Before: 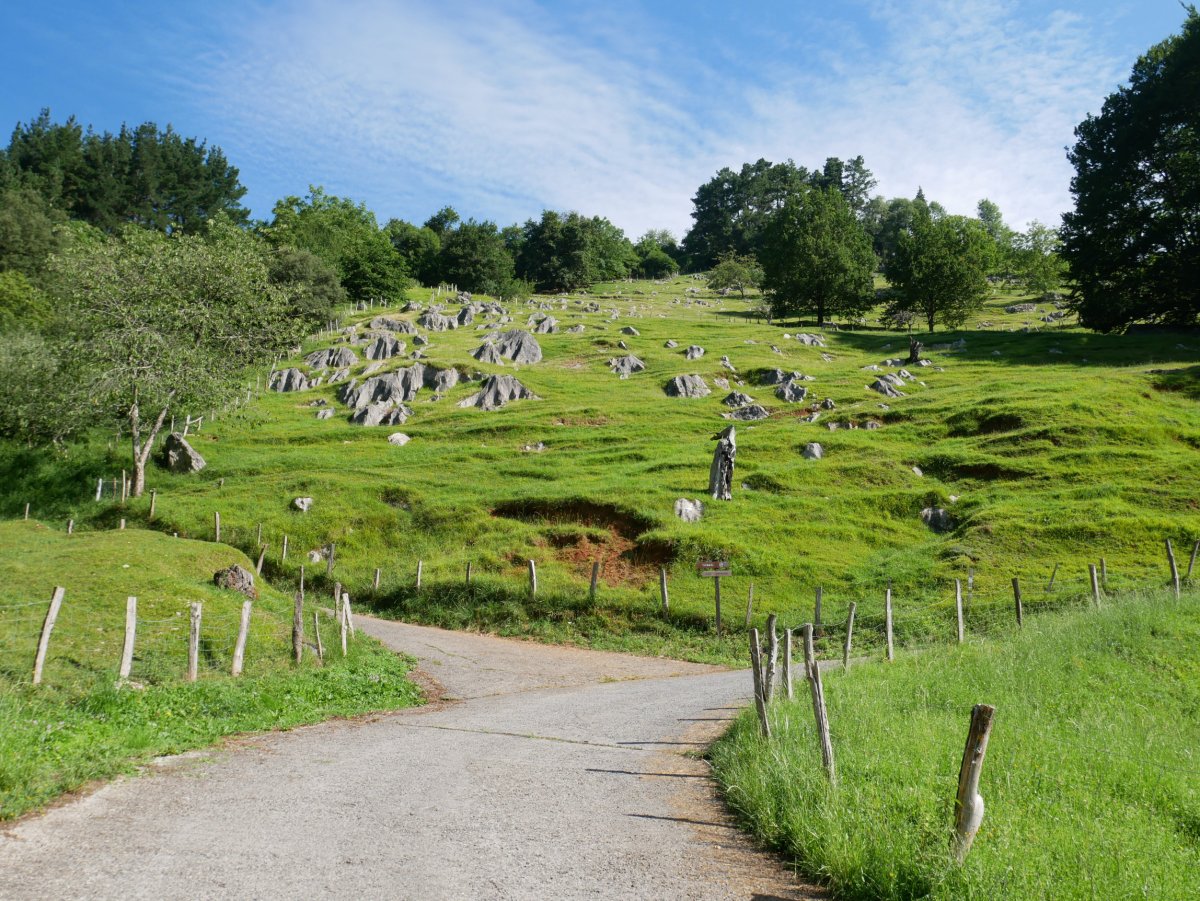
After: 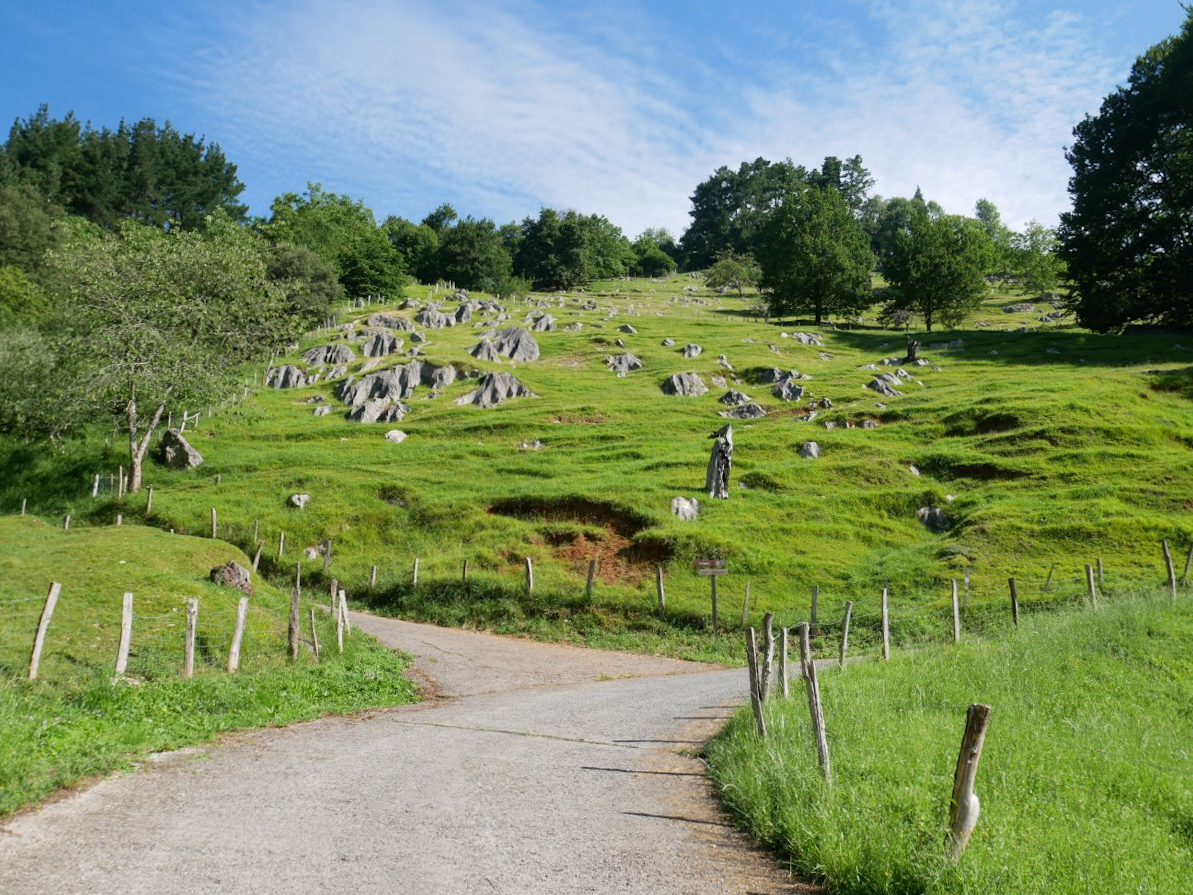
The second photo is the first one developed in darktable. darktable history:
crop and rotate: angle -0.25°
